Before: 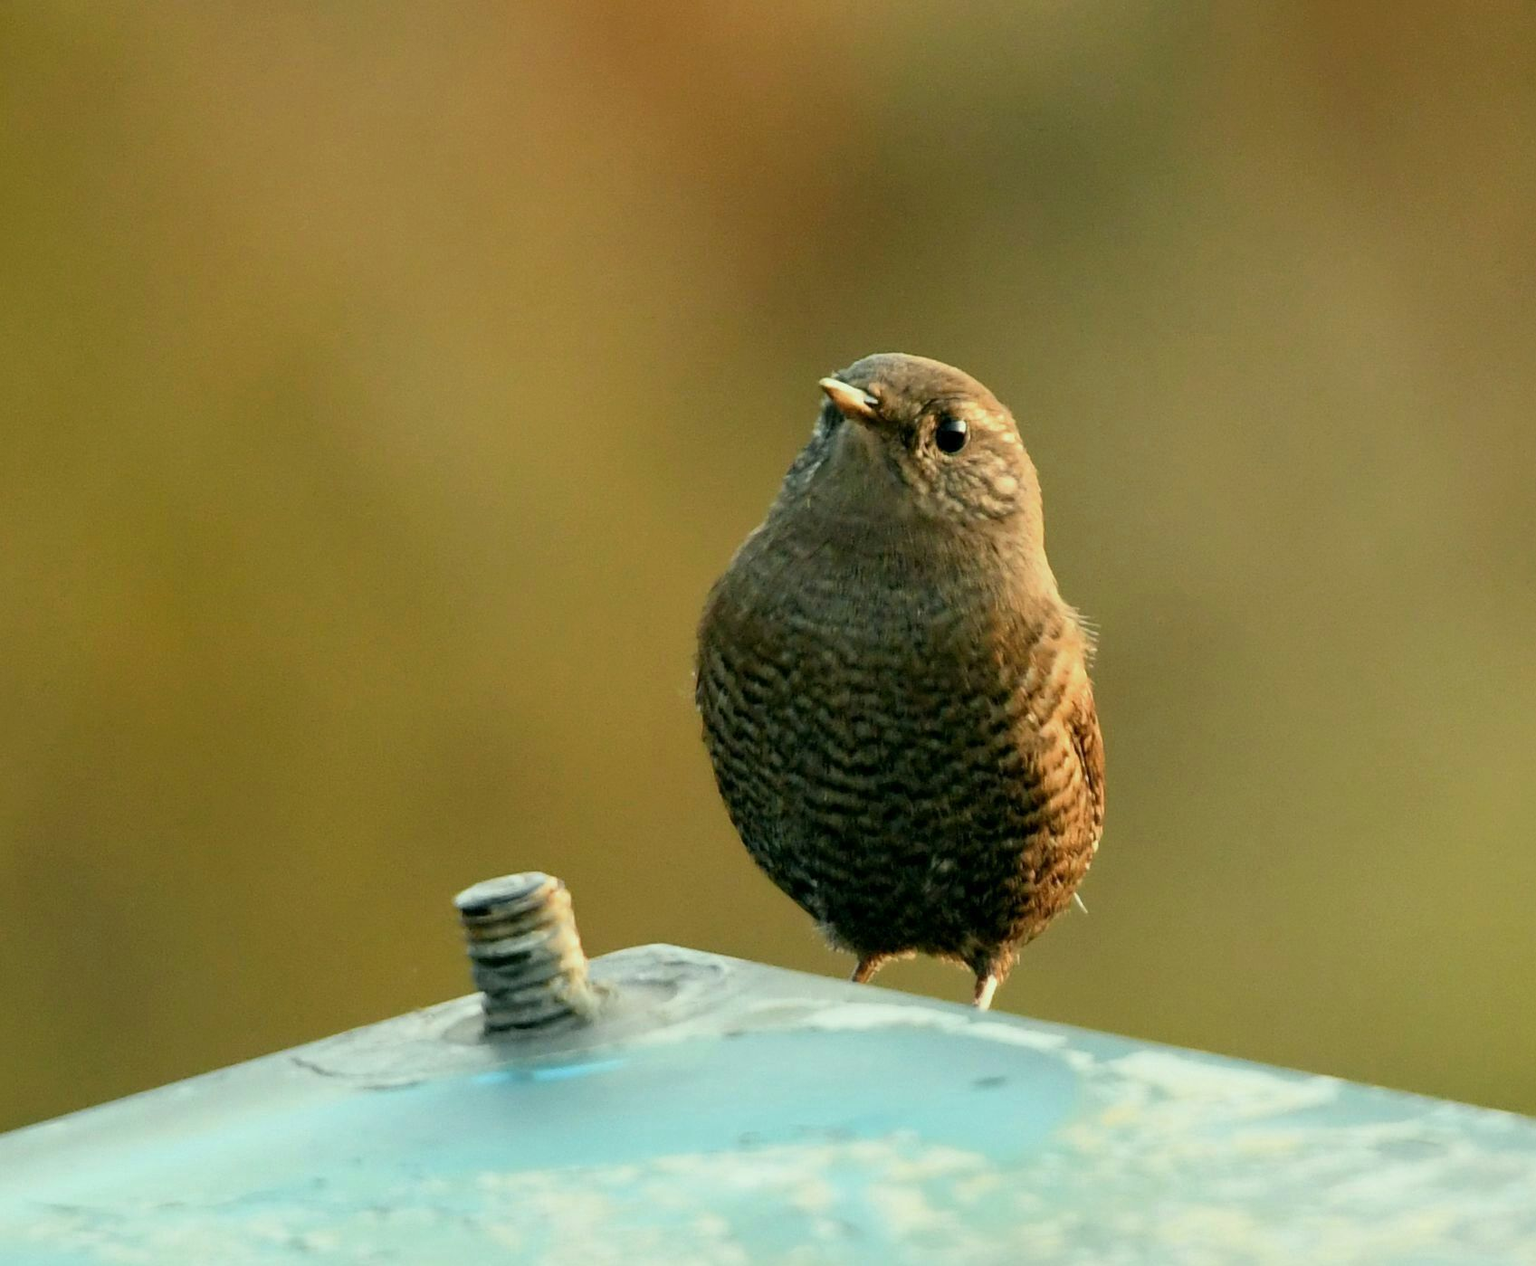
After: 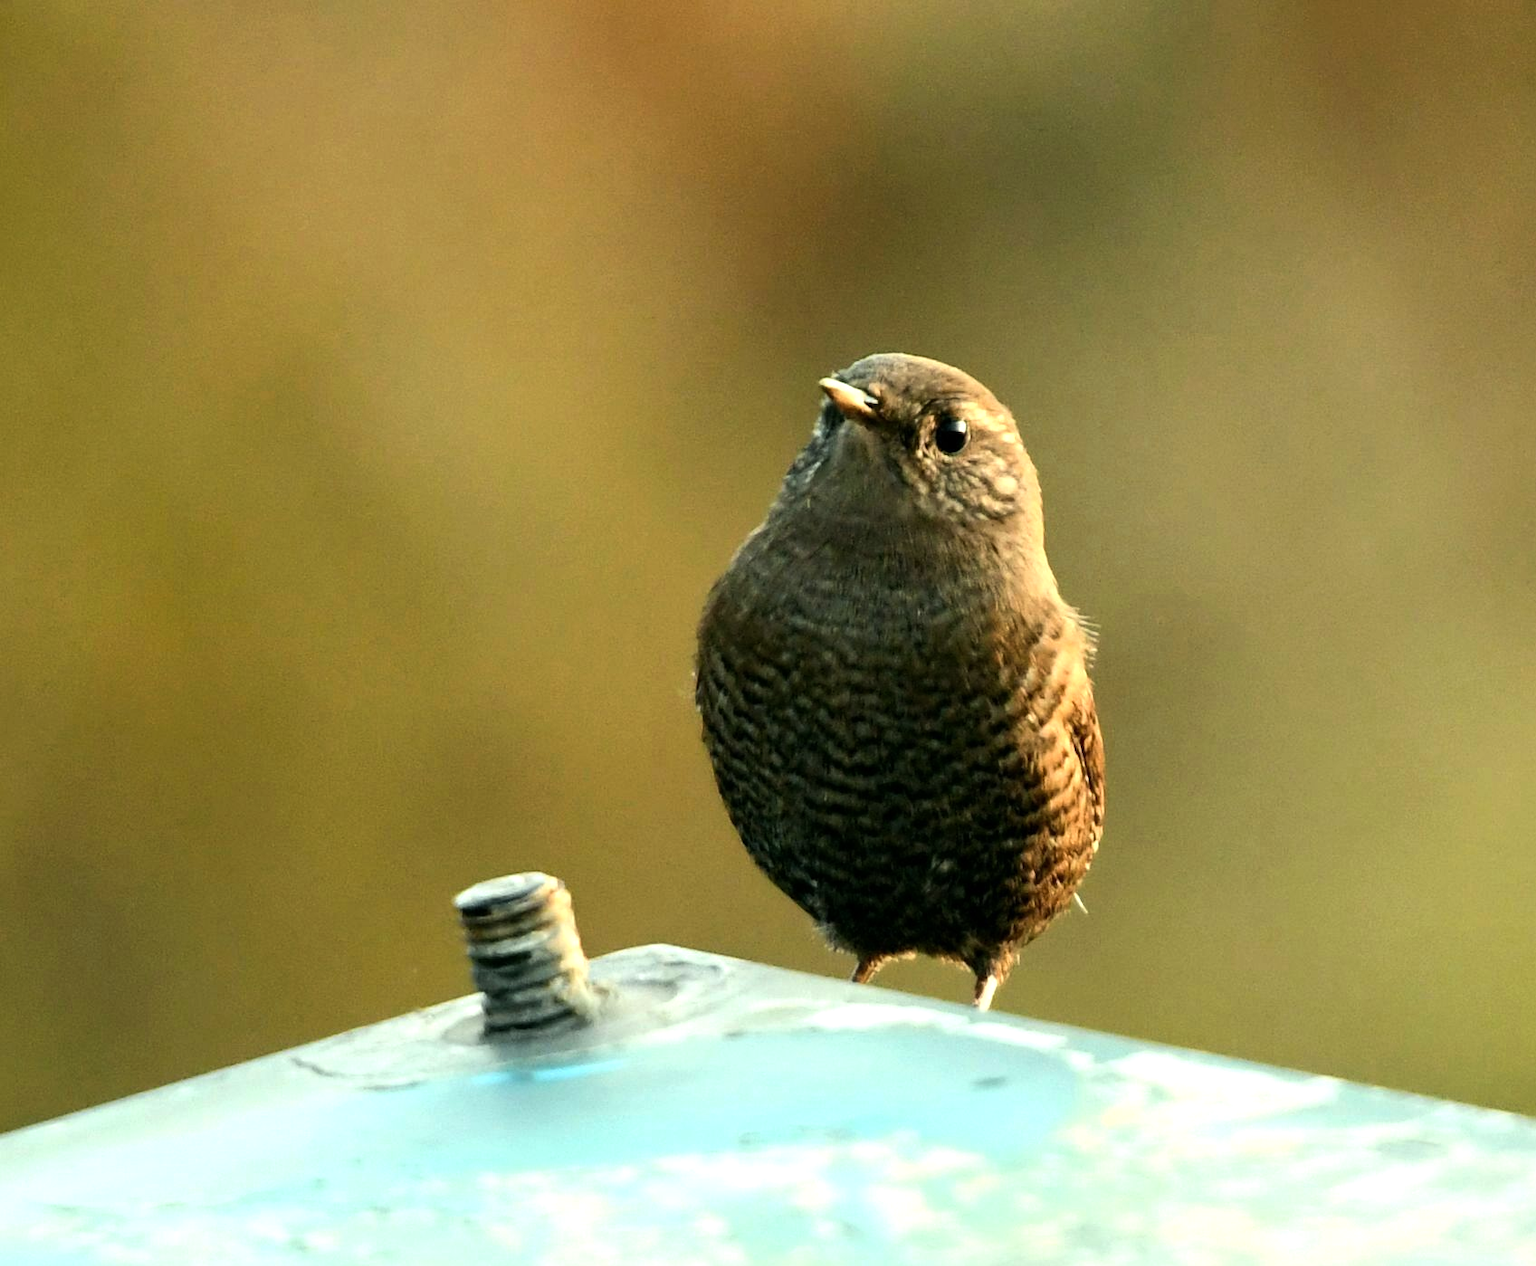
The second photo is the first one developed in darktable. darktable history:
tone equalizer: -8 EV -0.742 EV, -7 EV -0.722 EV, -6 EV -0.58 EV, -5 EV -0.388 EV, -3 EV 0.371 EV, -2 EV 0.6 EV, -1 EV 0.683 EV, +0 EV 0.735 EV, edges refinement/feathering 500, mask exposure compensation -1.57 EV, preserve details no
